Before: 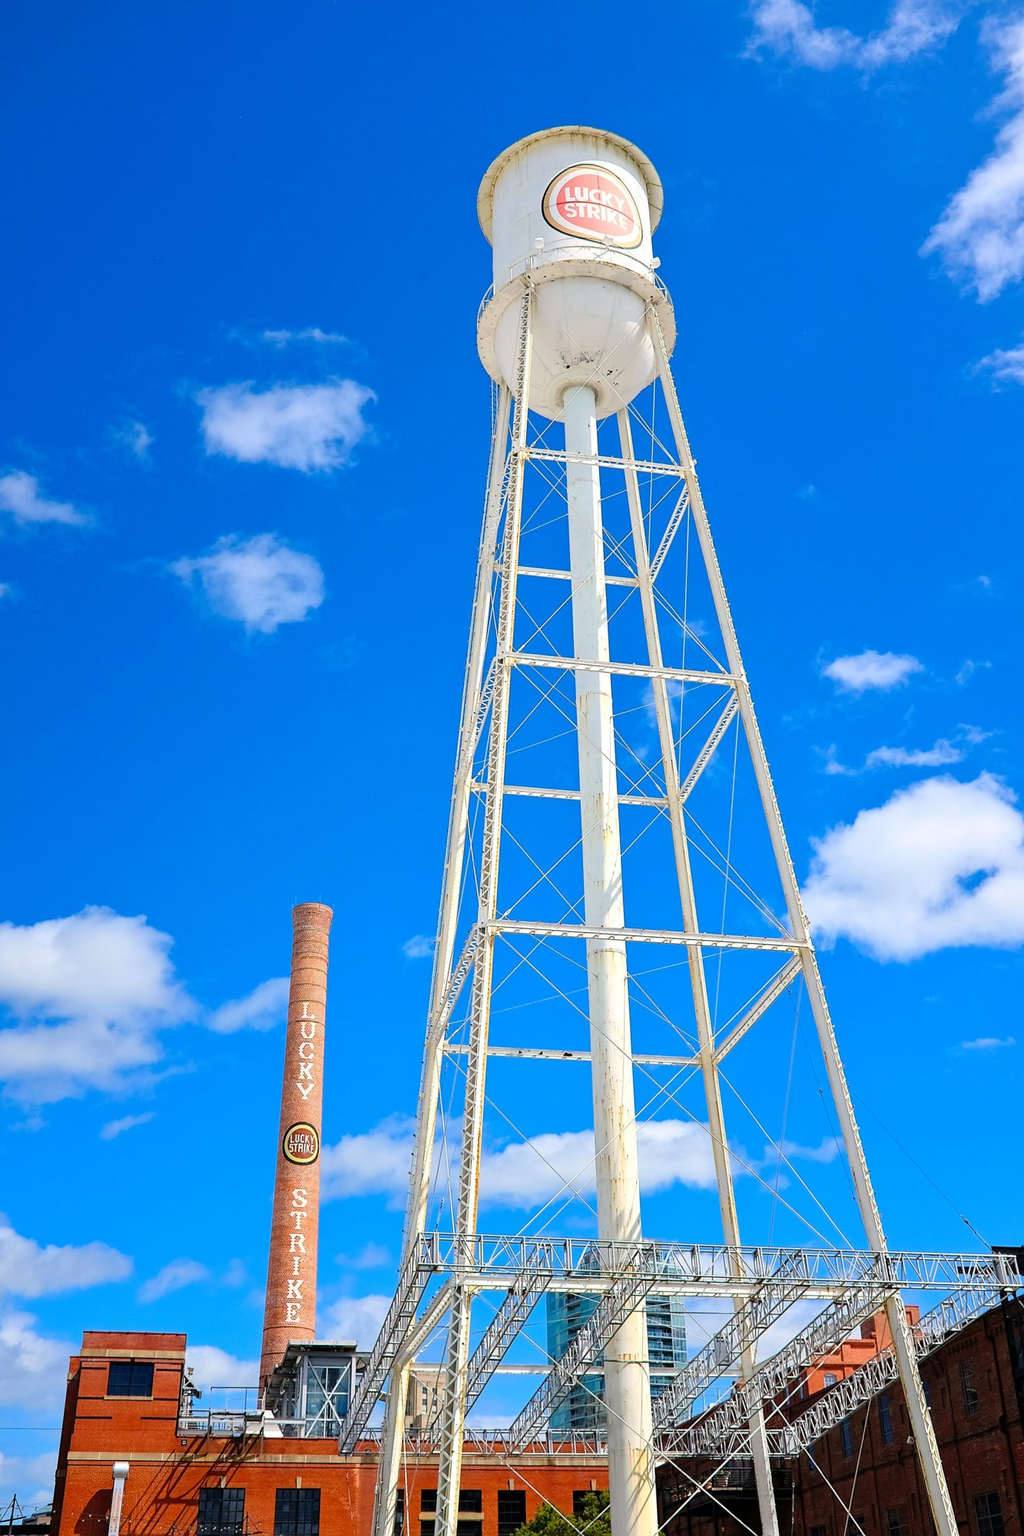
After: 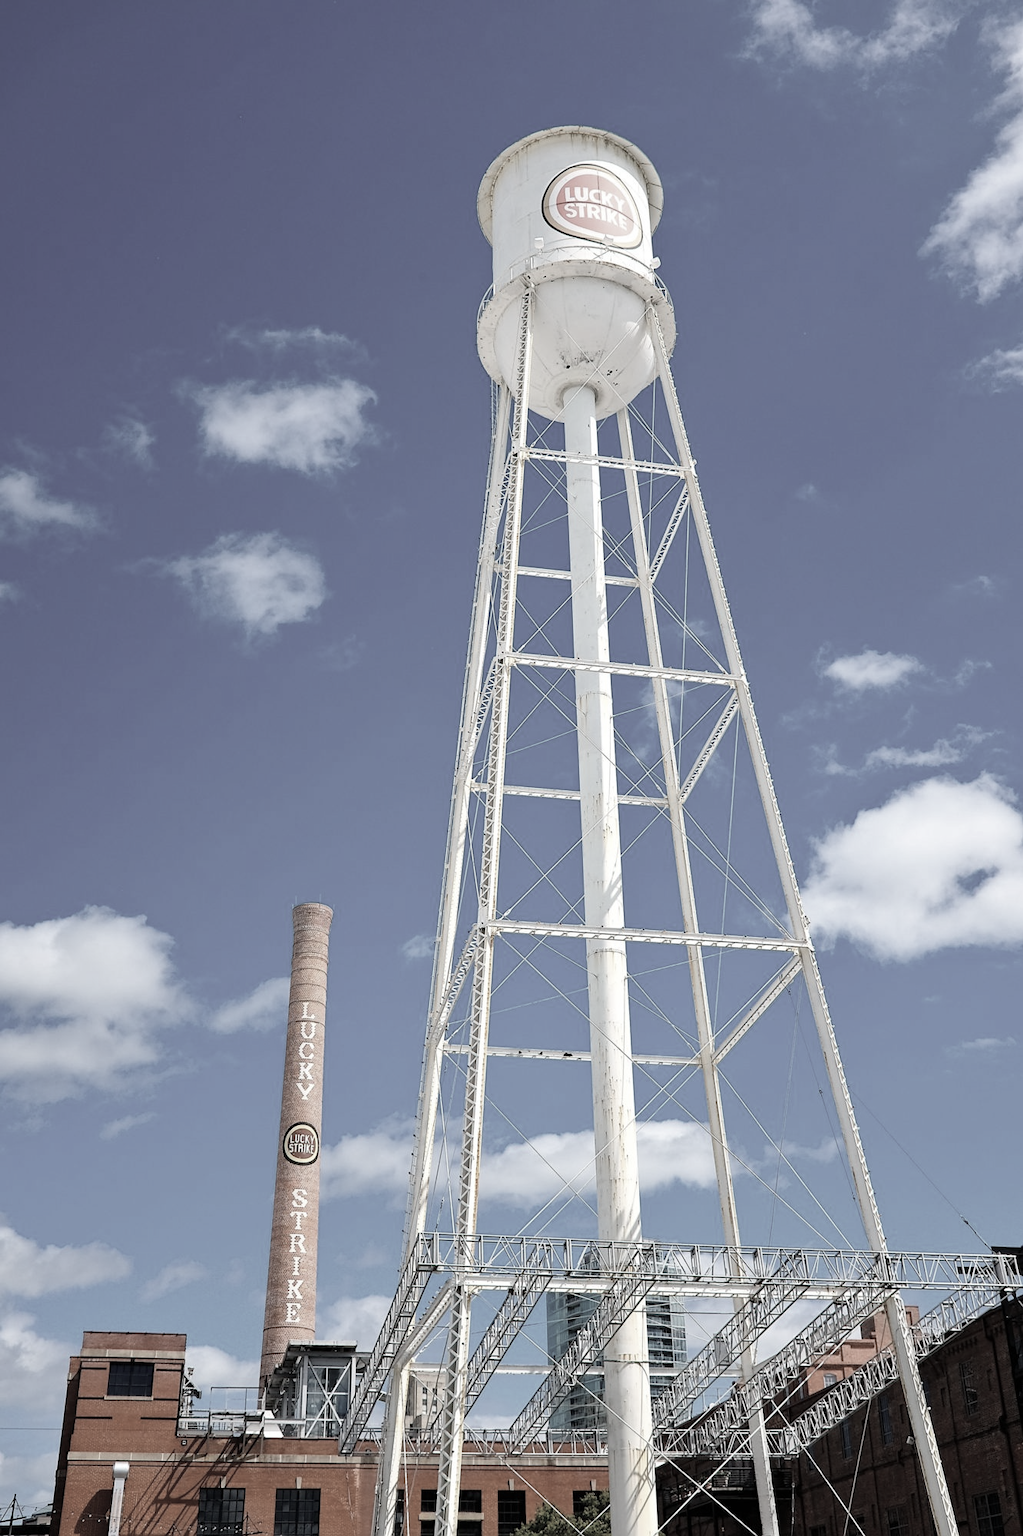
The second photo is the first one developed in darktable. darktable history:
color correction: highlights b* -0.03, saturation 0.256
